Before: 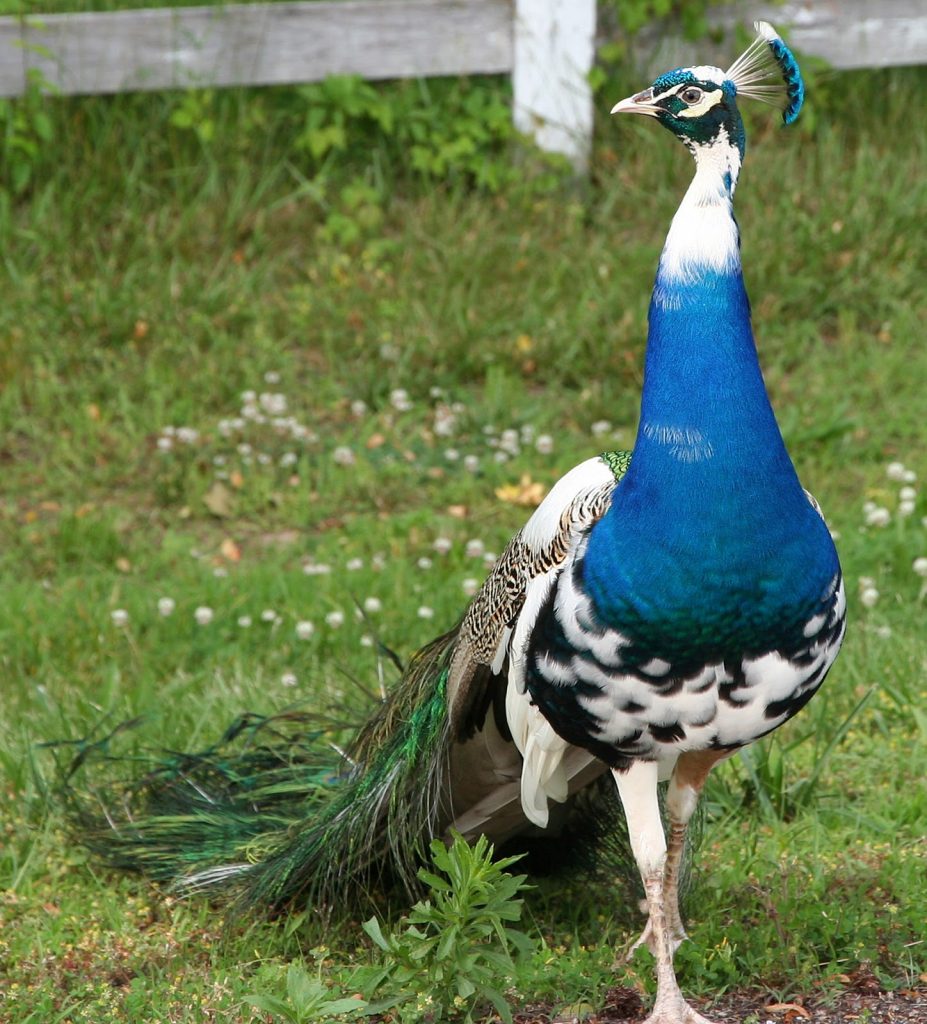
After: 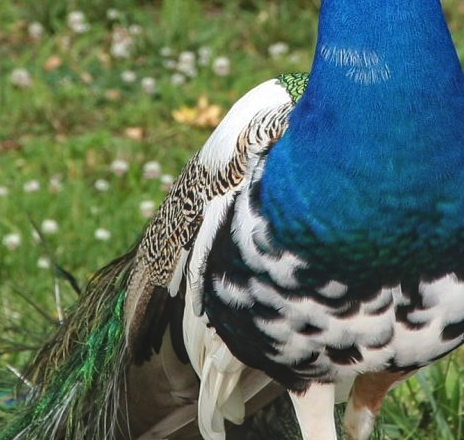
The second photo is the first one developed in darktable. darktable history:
local contrast: on, module defaults
crop: left 34.877%, top 36.925%, right 14.987%, bottom 20.053%
exposure: black level correction -0.013, exposure -0.186 EV, compensate highlight preservation false
haze removal: compatibility mode true, adaptive false
